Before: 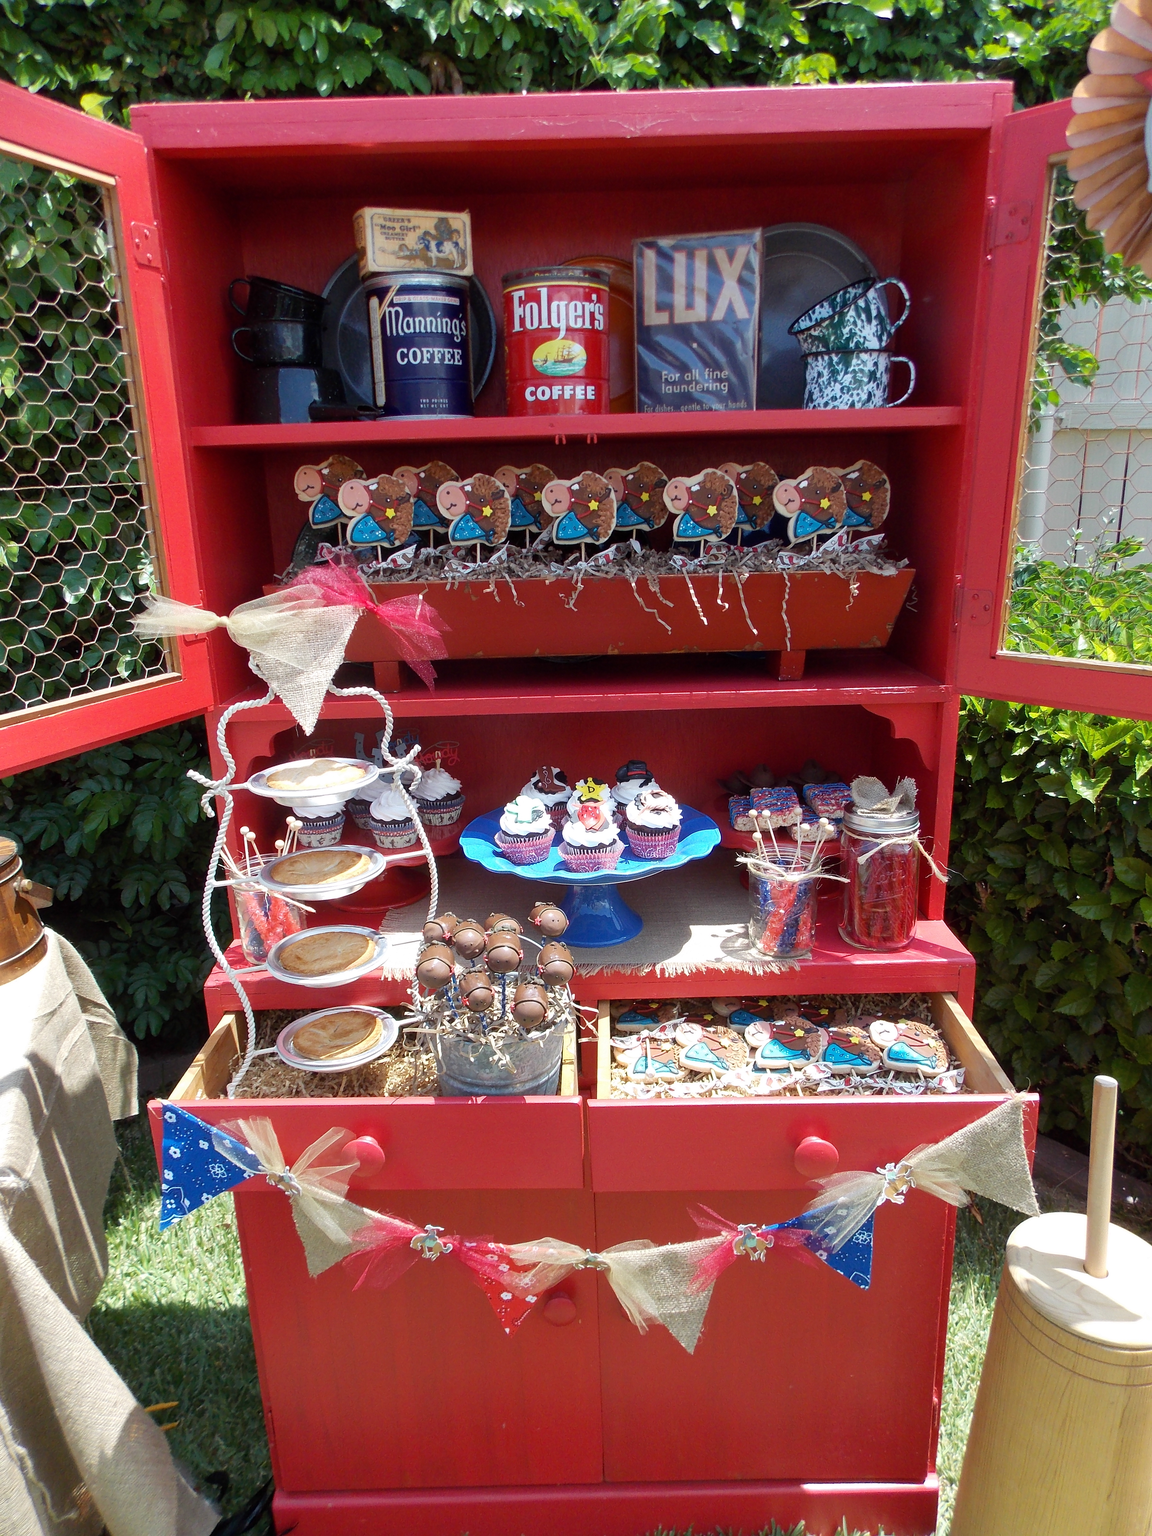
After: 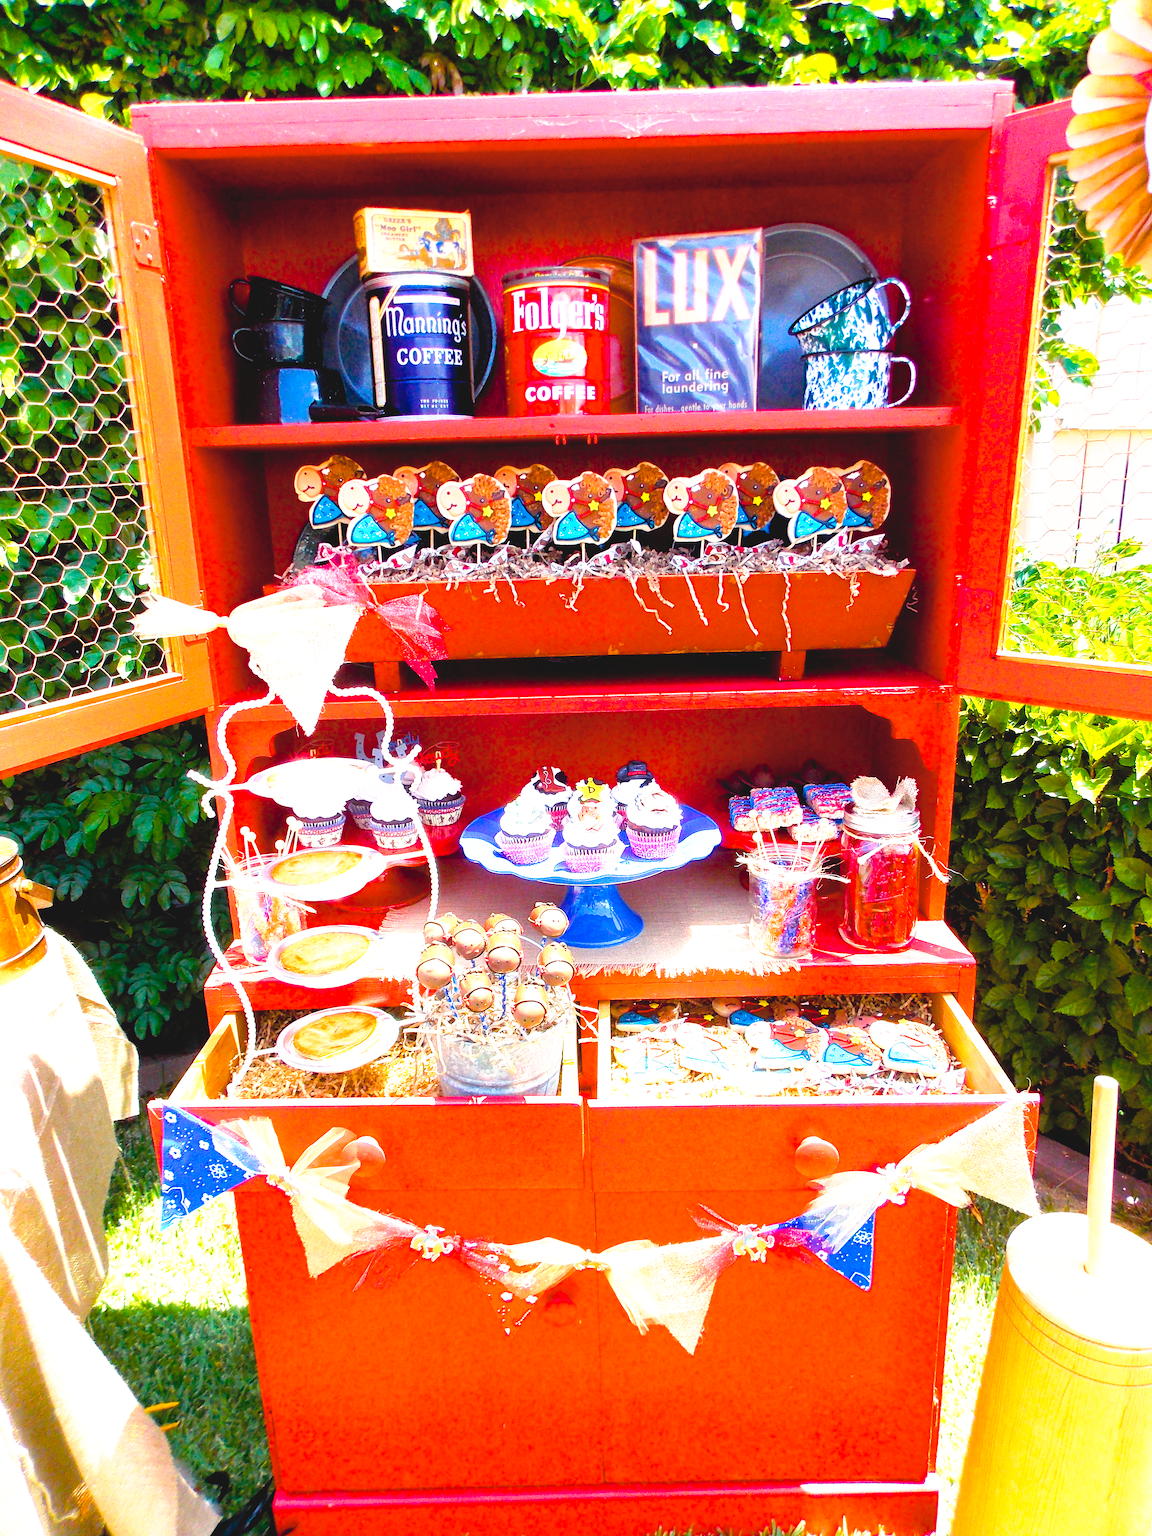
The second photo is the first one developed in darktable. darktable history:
color balance rgb: highlights gain › chroma 3.068%, highlights gain › hue 54.32°, linear chroma grading › global chroma 12.82%, perceptual saturation grading › global saturation 40.739%, perceptual saturation grading › highlights -25.329%, perceptual saturation grading › mid-tones 34.302%, perceptual saturation grading › shadows 35.275%, global vibrance 9.996%
contrast brightness saturation: contrast -0.131, brightness 0.049, saturation -0.123
exposure: black level correction 0.001, exposure 0.958 EV, compensate highlight preservation false
tone curve: curves: ch0 [(0, 0) (0.003, 0.028) (0.011, 0.028) (0.025, 0.026) (0.044, 0.036) (0.069, 0.06) (0.1, 0.101) (0.136, 0.15) (0.177, 0.203) (0.224, 0.271) (0.277, 0.345) (0.335, 0.422) (0.399, 0.515) (0.468, 0.611) (0.543, 0.716) (0.623, 0.826) (0.709, 0.942) (0.801, 0.992) (0.898, 1) (1, 1)], preserve colors none
